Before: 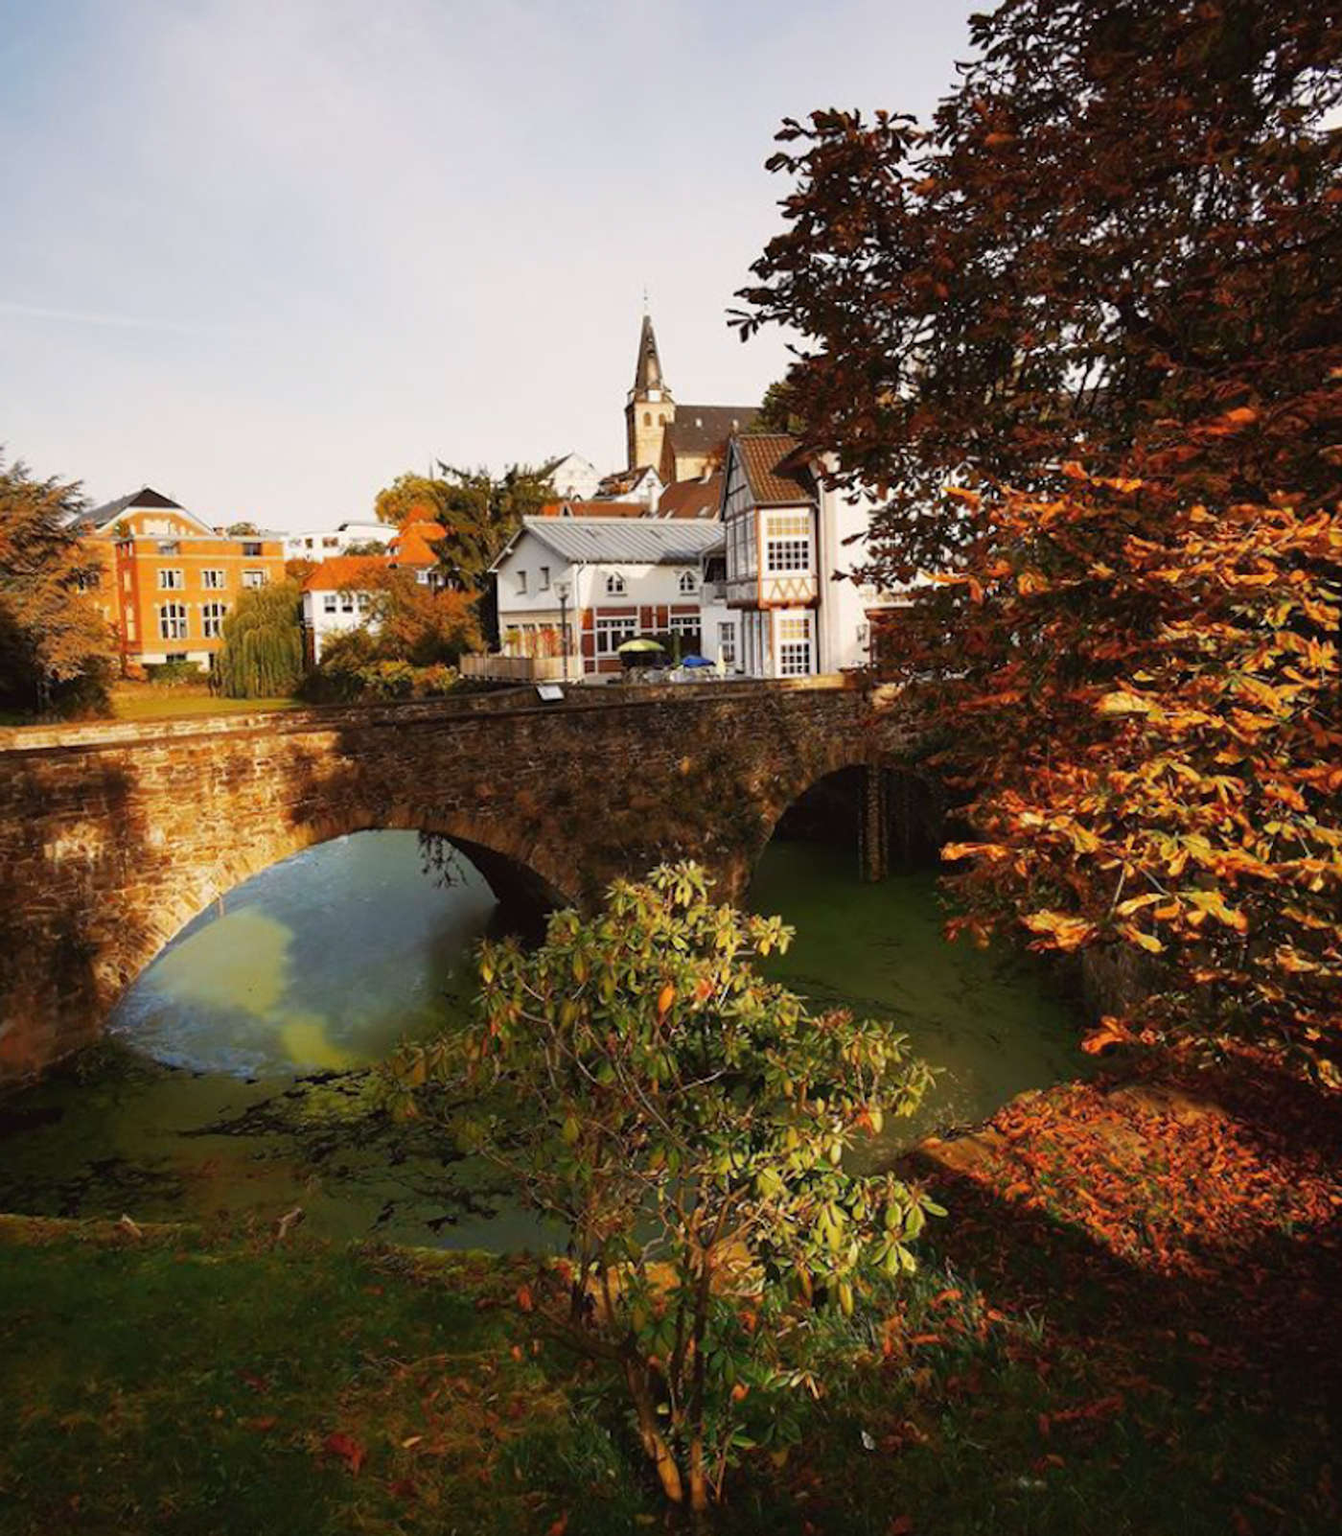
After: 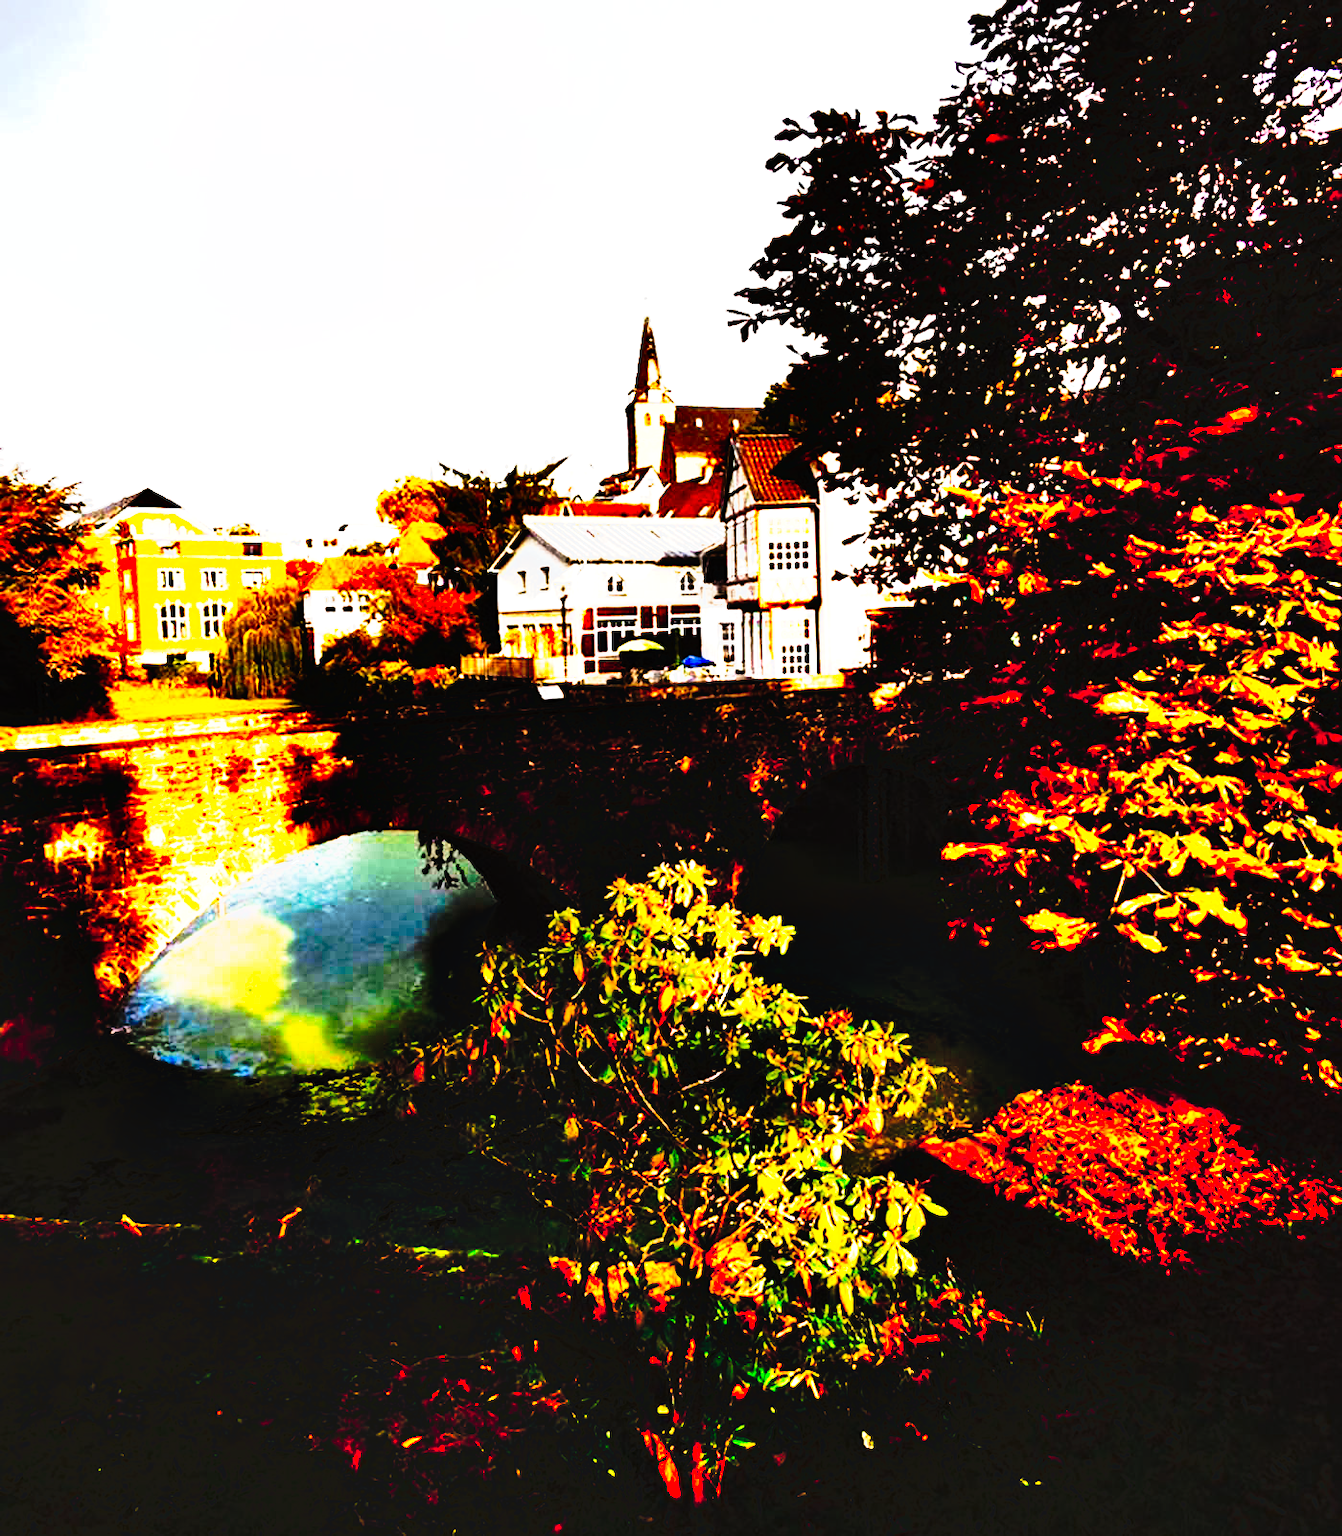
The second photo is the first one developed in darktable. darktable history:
exposure: black level correction 0, exposure 1 EV, compensate exposure bias true, compensate highlight preservation false
shadows and highlights: shadows 75, highlights -60.85, soften with gaussian
tone curve: curves: ch0 [(0, 0) (0.003, 0.005) (0.011, 0.005) (0.025, 0.006) (0.044, 0.008) (0.069, 0.01) (0.1, 0.012) (0.136, 0.015) (0.177, 0.019) (0.224, 0.017) (0.277, 0.015) (0.335, 0.018) (0.399, 0.043) (0.468, 0.118) (0.543, 0.349) (0.623, 0.591) (0.709, 0.88) (0.801, 0.983) (0.898, 0.973) (1, 1)], preserve colors none
